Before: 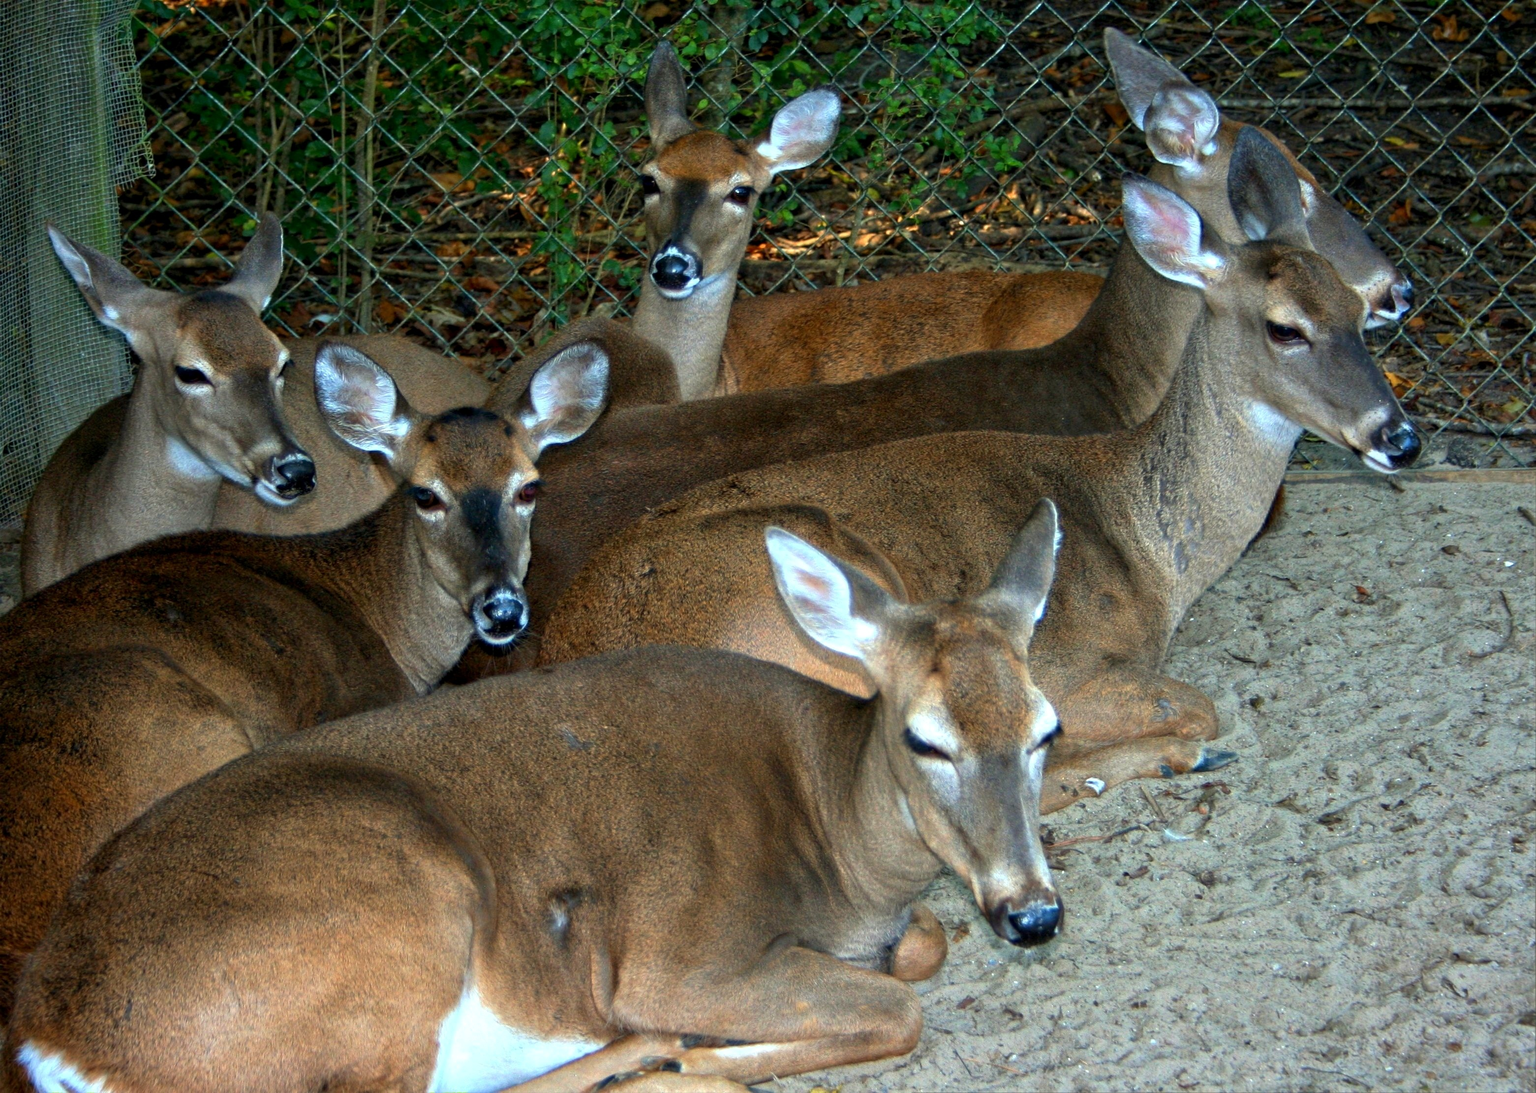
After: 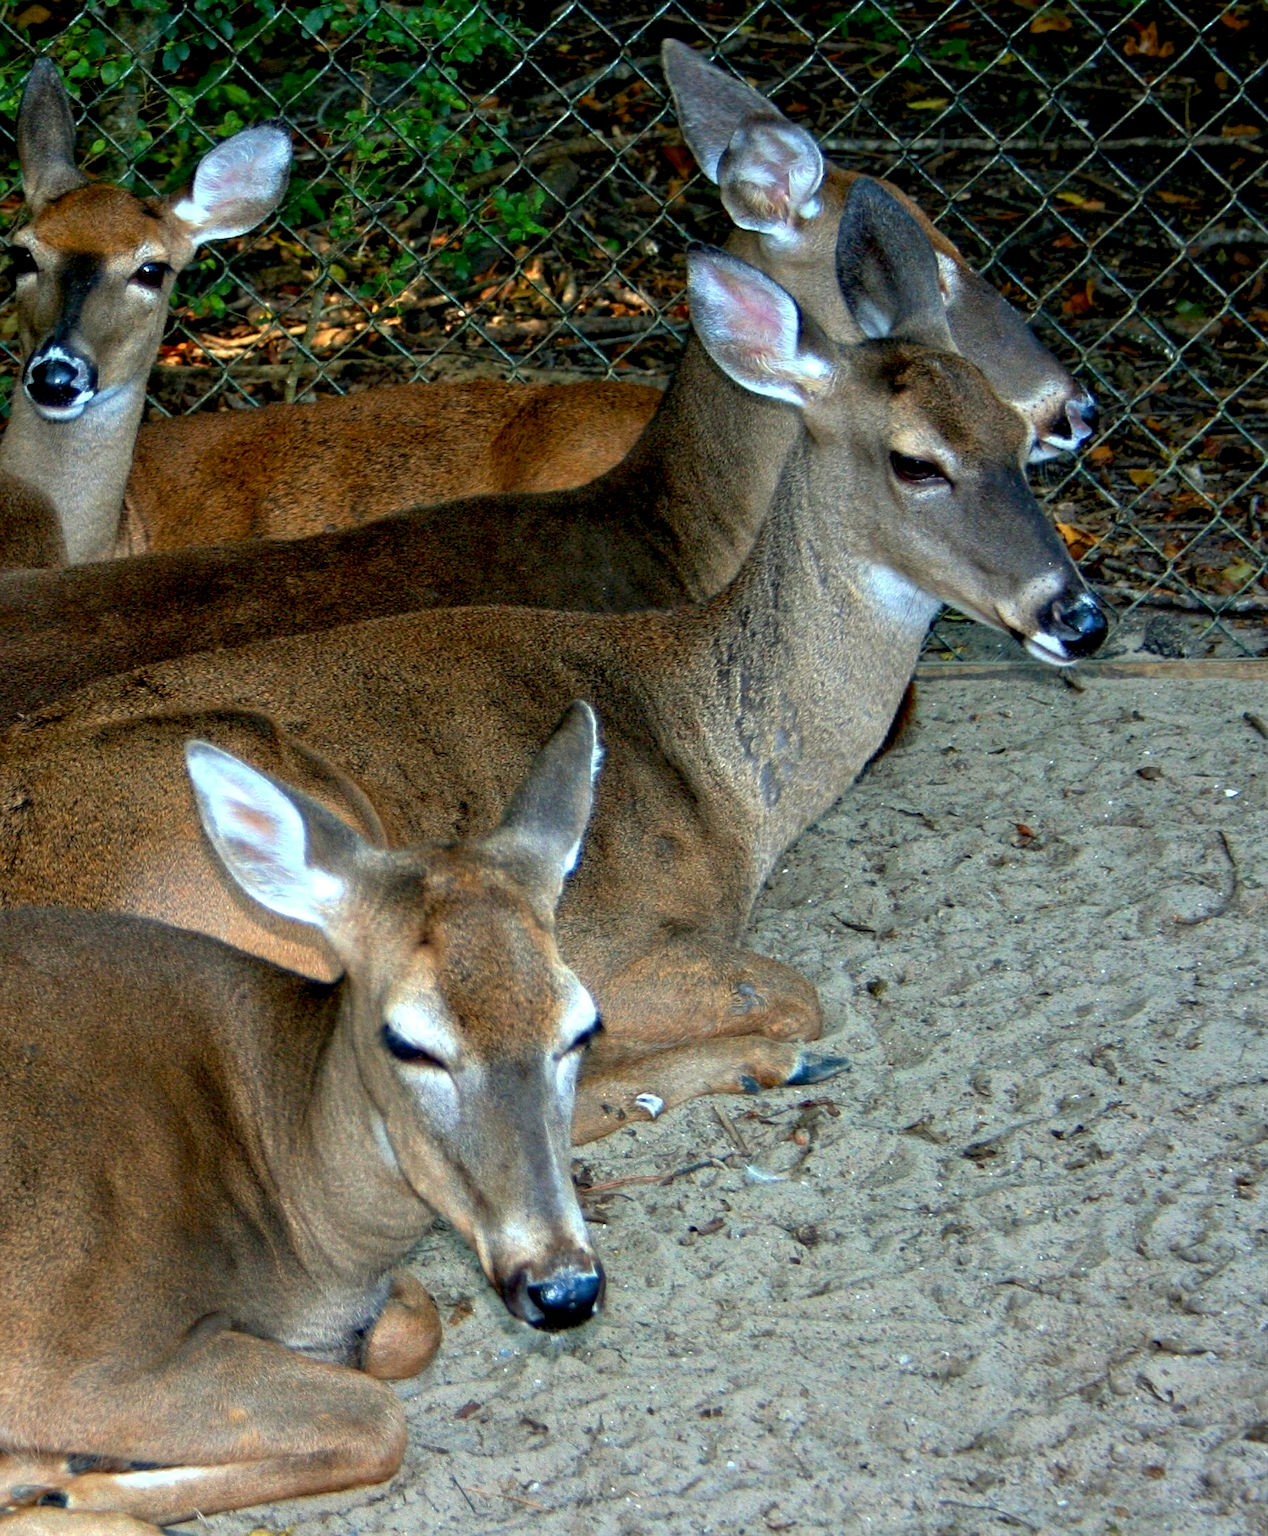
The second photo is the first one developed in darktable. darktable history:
sharpen: amount 0.21
crop: left 41.229%
exposure: black level correction 0.011, compensate highlight preservation false
